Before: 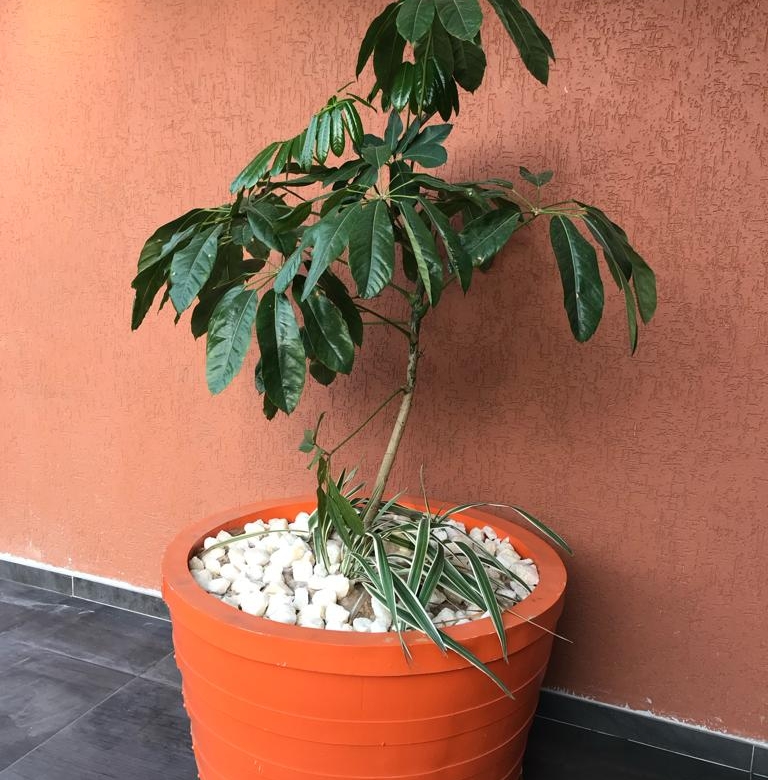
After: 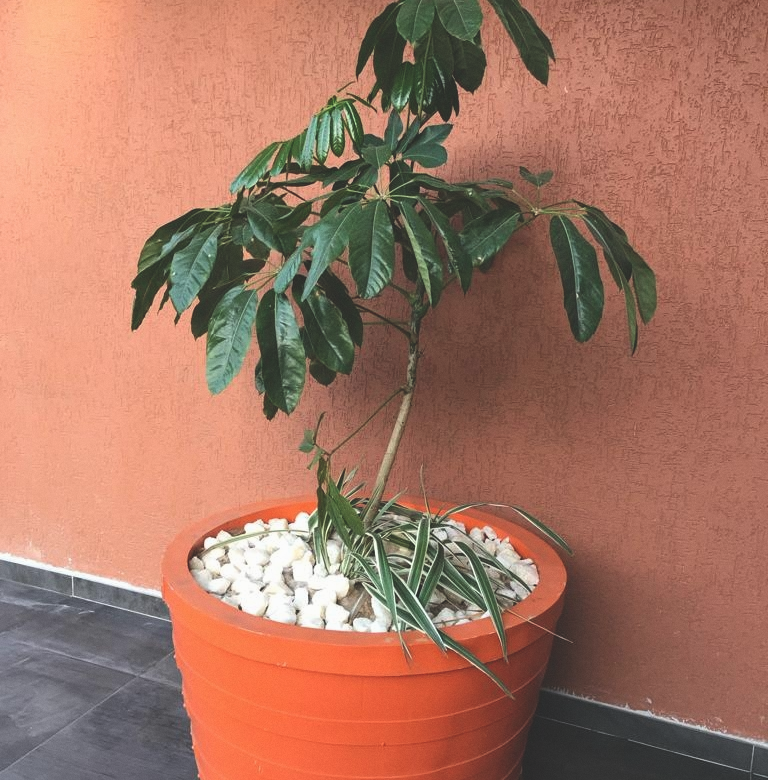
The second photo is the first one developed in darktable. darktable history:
exposure: black level correction -0.023, exposure -0.039 EV, compensate highlight preservation false
grain: coarseness 0.09 ISO, strength 10%
